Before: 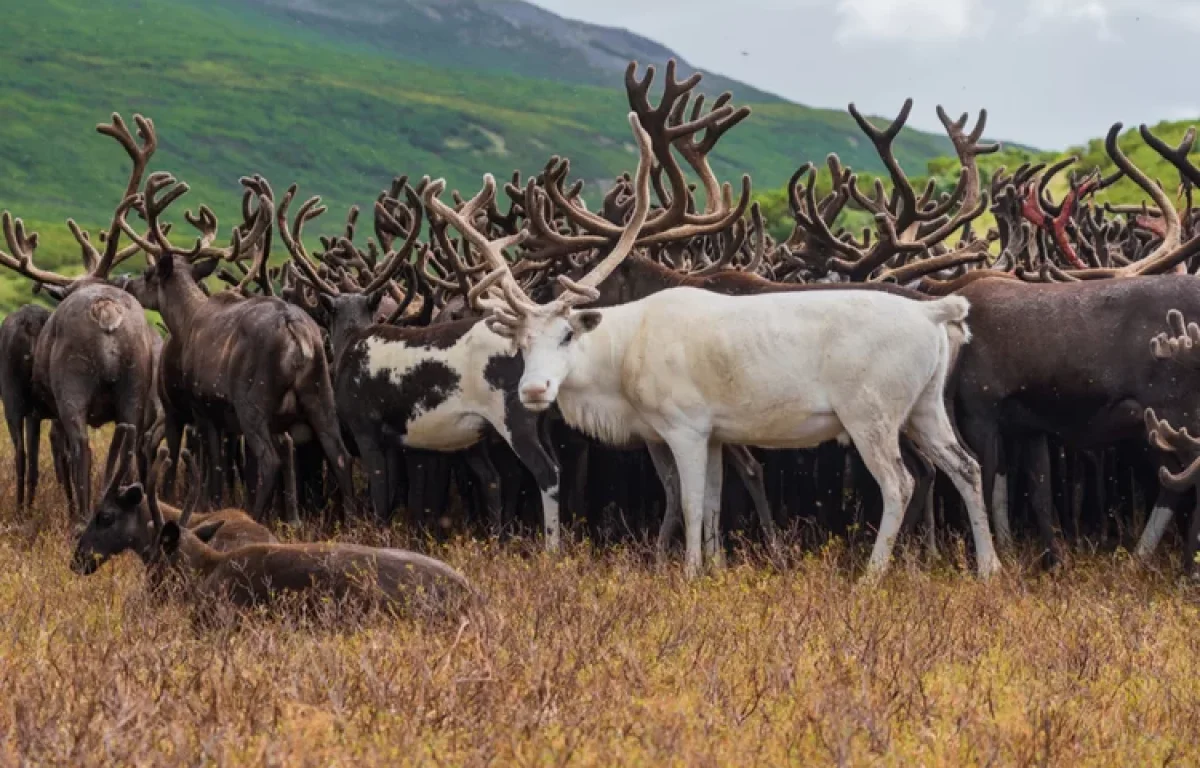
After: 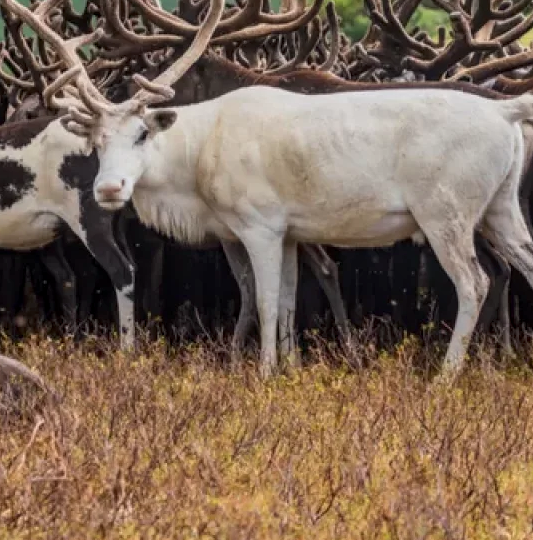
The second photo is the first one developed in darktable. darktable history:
shadows and highlights: shadows 37.27, highlights -28.18, soften with gaussian
crop: left 35.432%, top 26.233%, right 20.145%, bottom 3.432%
local contrast: on, module defaults
